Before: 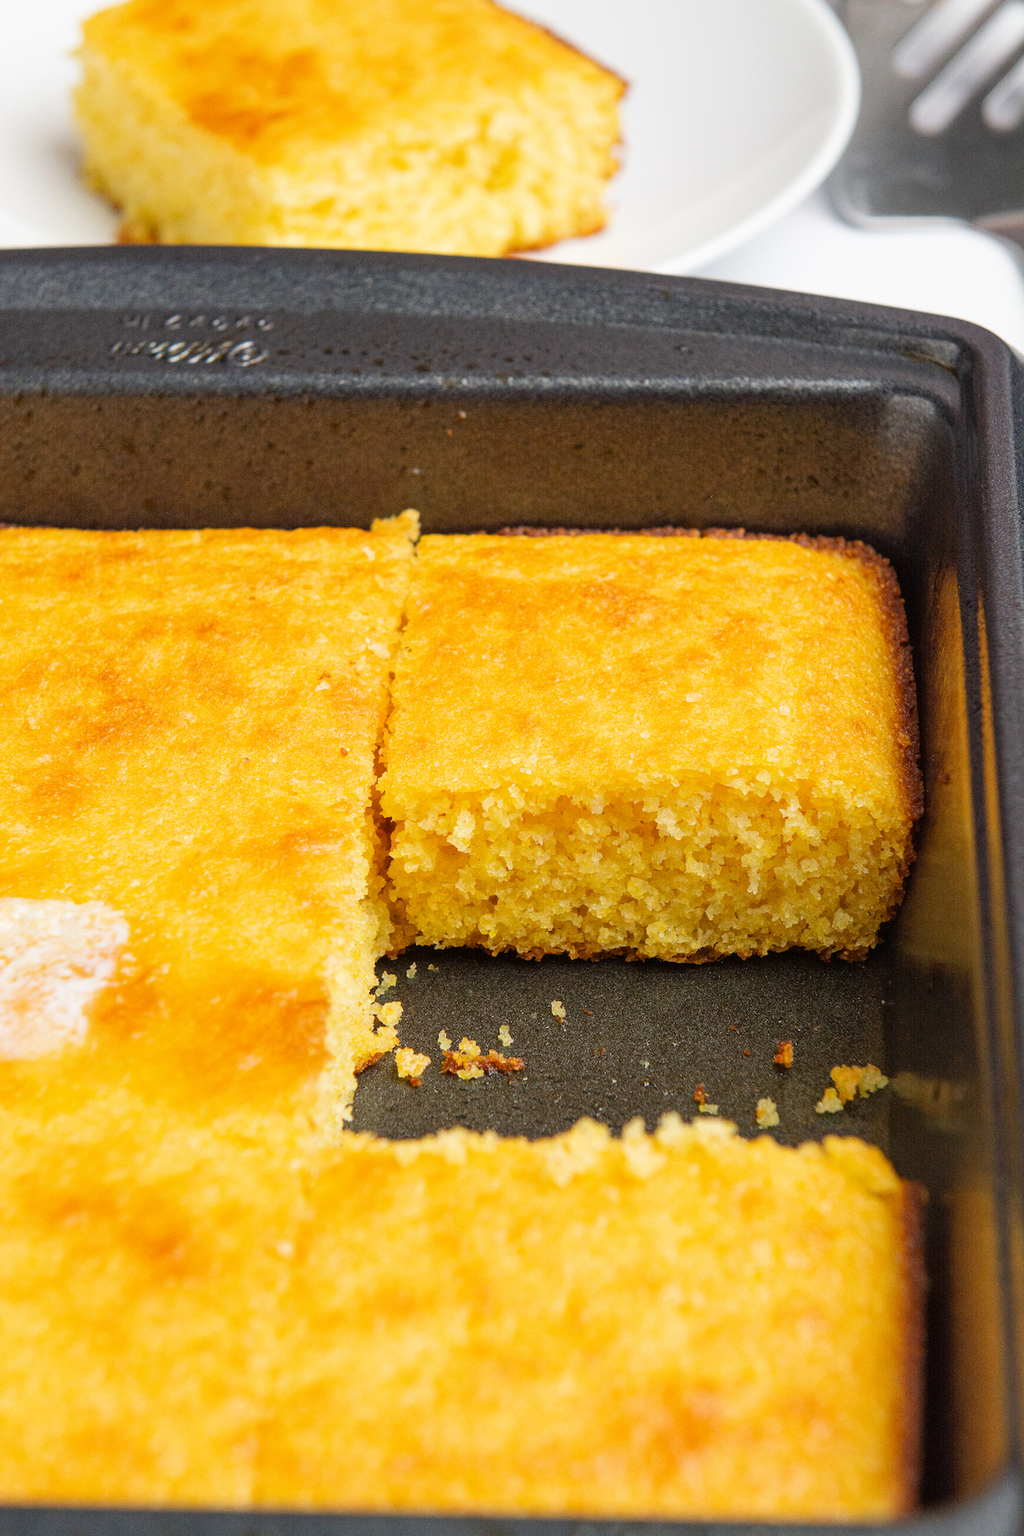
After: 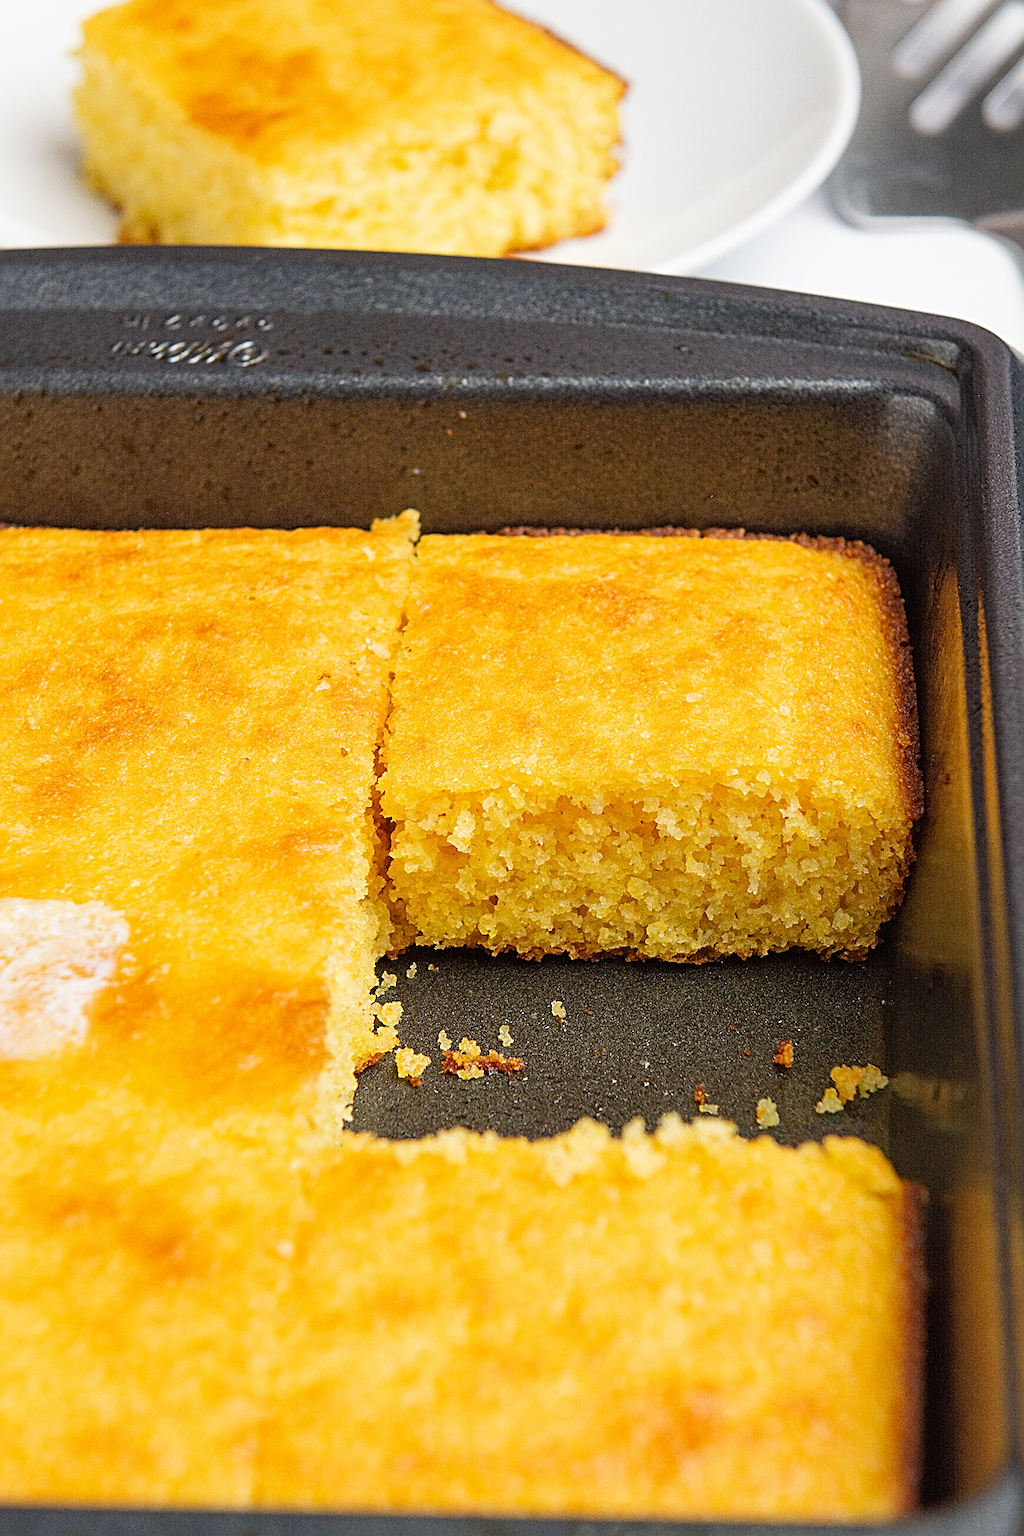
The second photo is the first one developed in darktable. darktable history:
sharpen: amount 0.901
